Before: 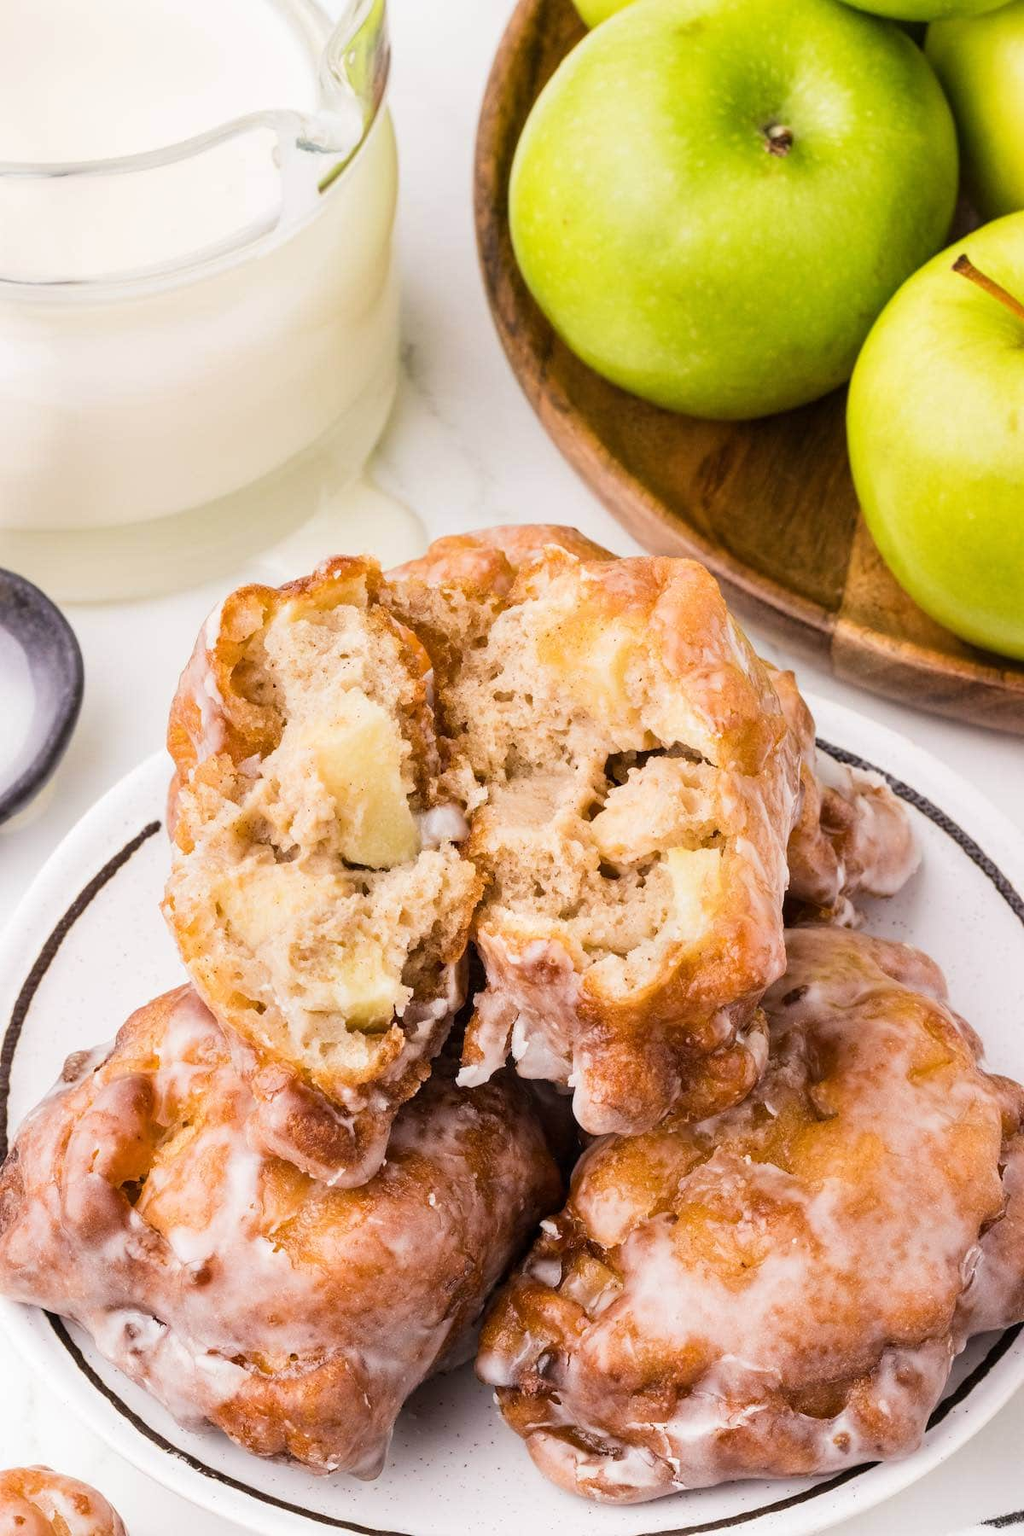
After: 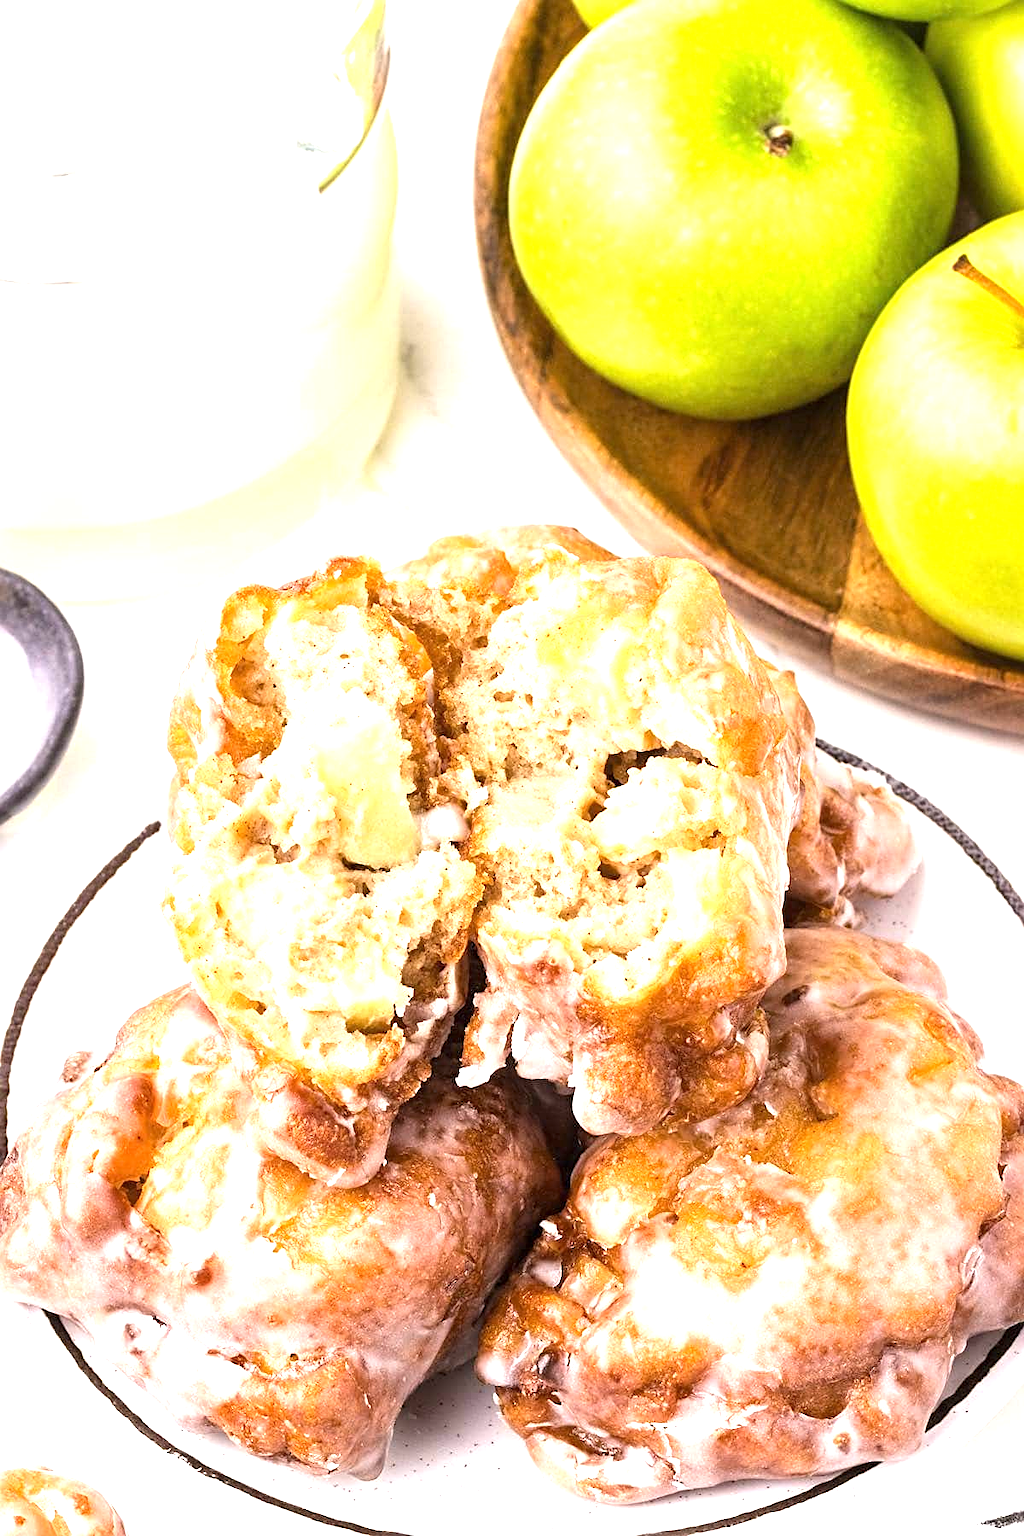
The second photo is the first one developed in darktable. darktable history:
sharpen: on, module defaults
exposure: black level correction 0, exposure 1.1 EV, compensate exposure bias true, compensate highlight preservation false
